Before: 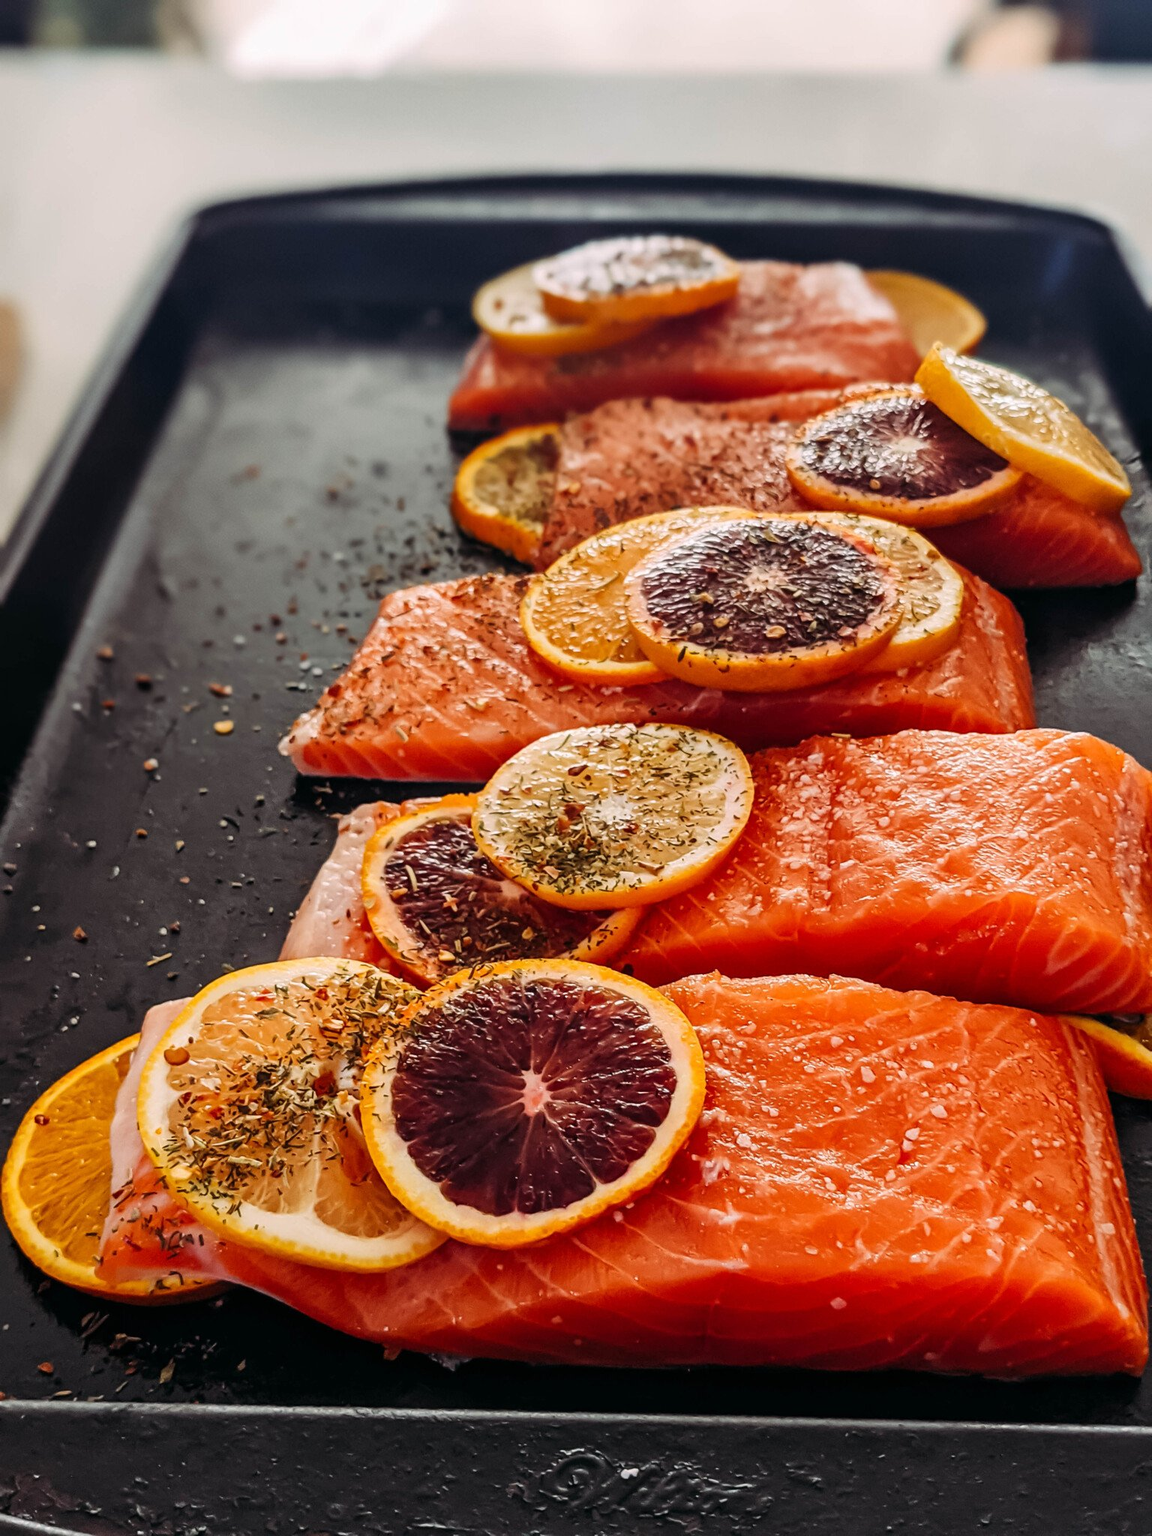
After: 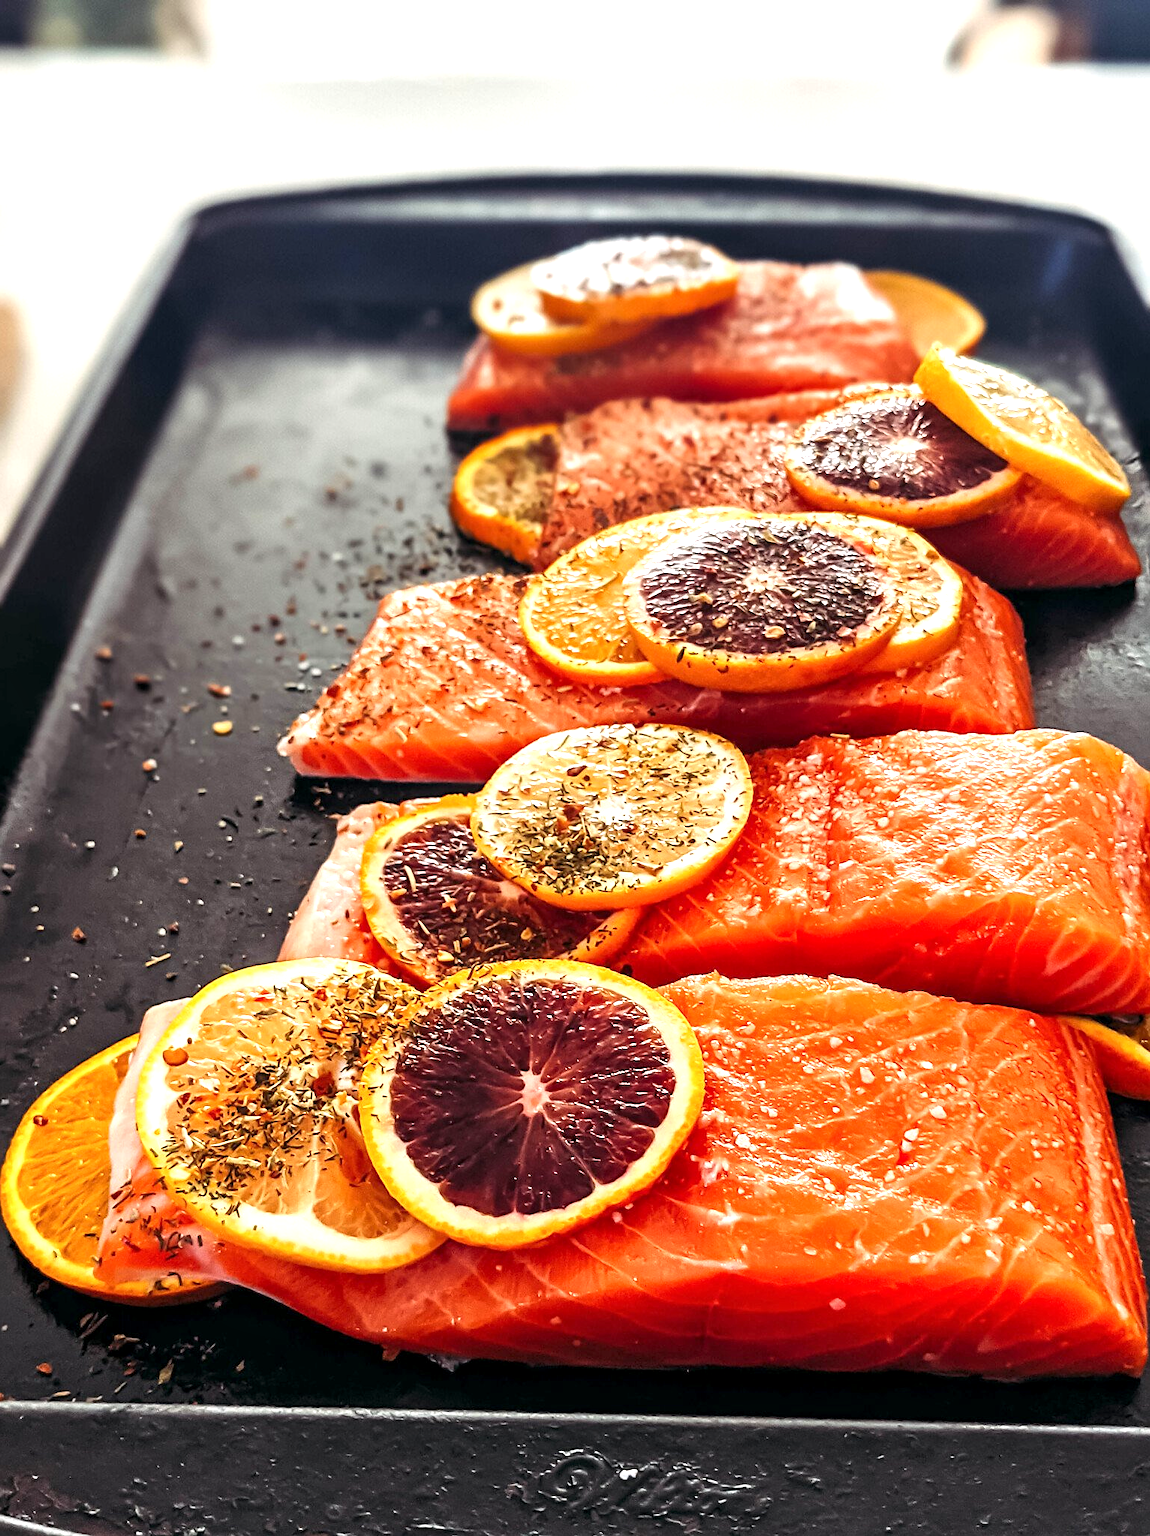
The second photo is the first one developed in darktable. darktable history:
local contrast: highlights 103%, shadows 102%, detail 119%, midtone range 0.2
exposure: black level correction 0, exposure 0.895 EV, compensate highlight preservation false
crop: left 0.148%
sharpen: radius 1, threshold 0.946
